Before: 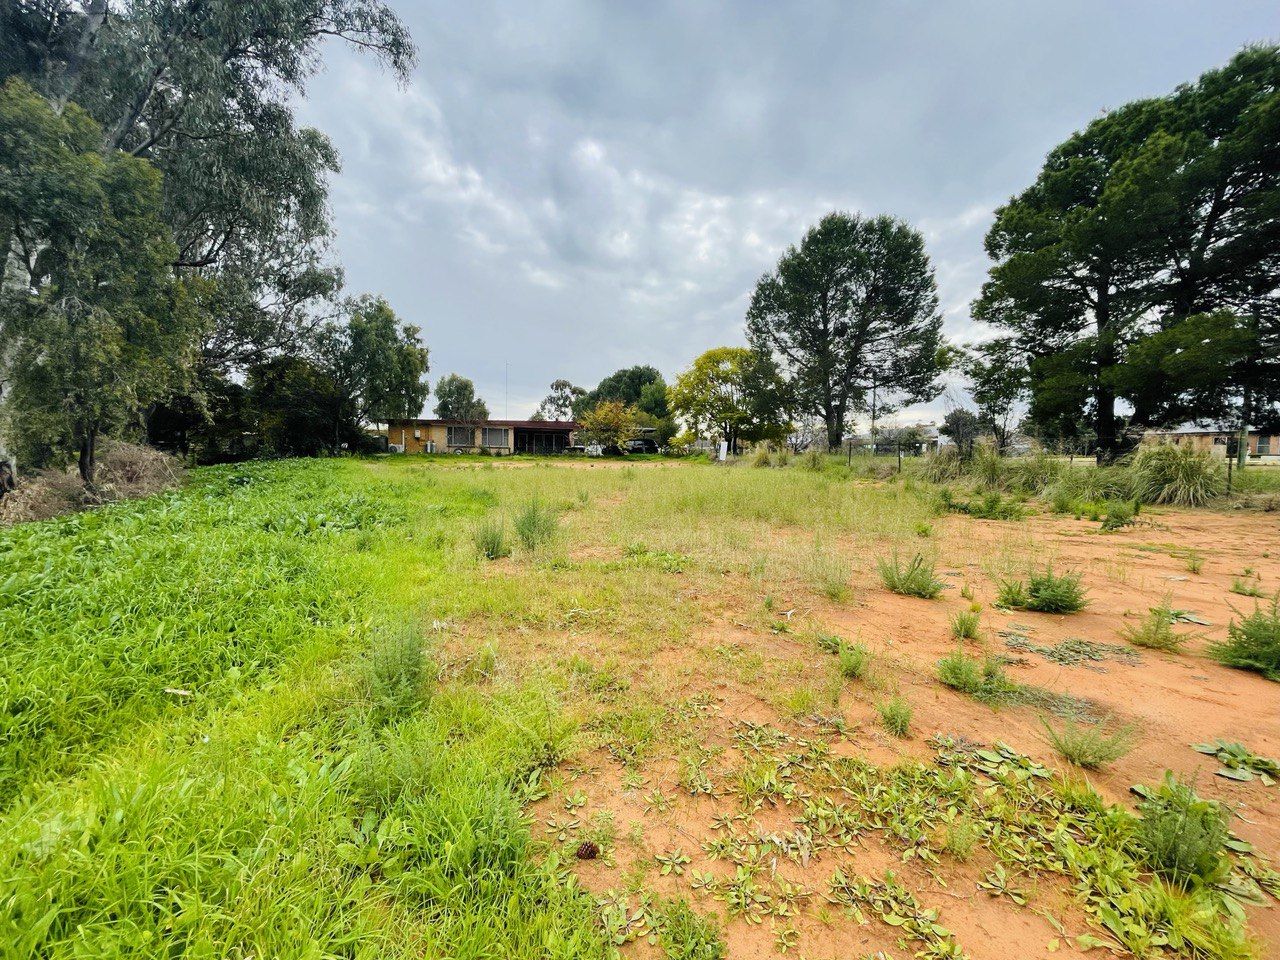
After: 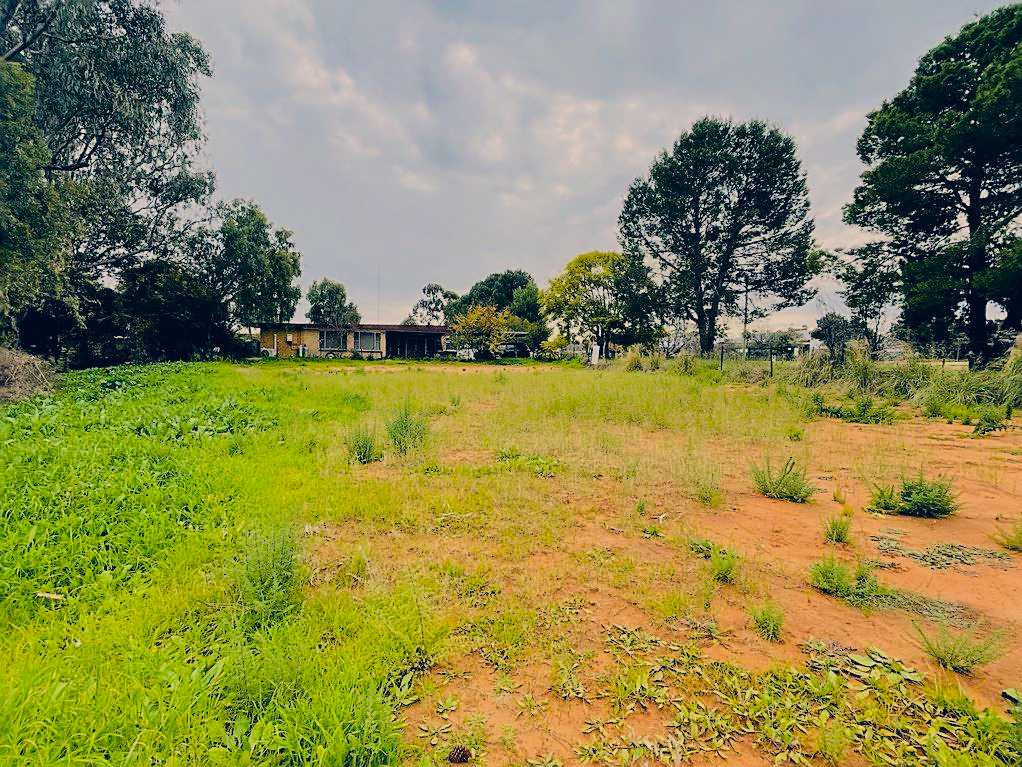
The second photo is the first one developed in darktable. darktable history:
sharpen: on, module defaults
crop and rotate: left 10.071%, top 10.071%, right 10.02%, bottom 10.02%
color correction: highlights a* 10.32, highlights b* 14.66, shadows a* -9.59, shadows b* -15.02
filmic rgb: black relative exposure -7.48 EV, white relative exposure 4.83 EV, hardness 3.4, color science v6 (2022)
